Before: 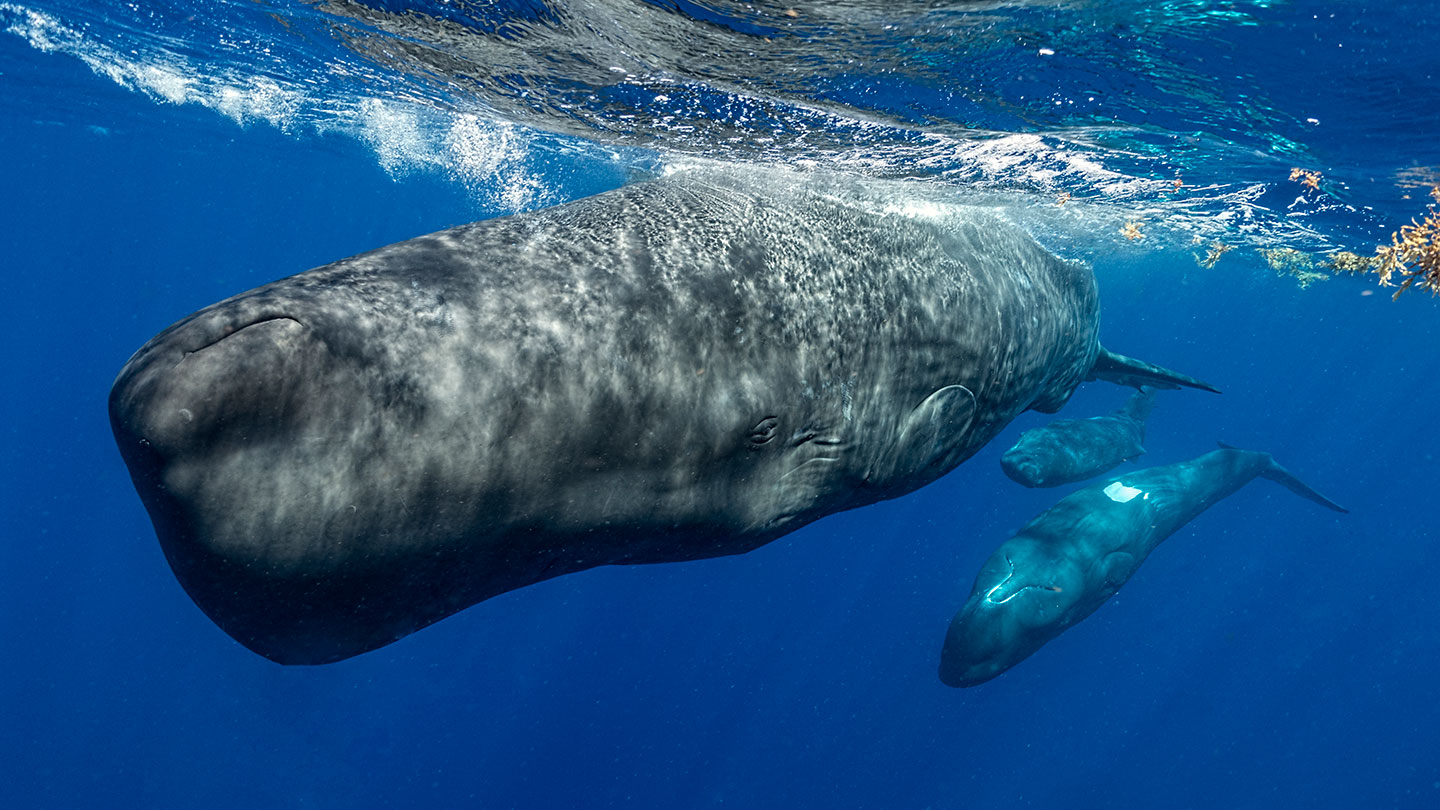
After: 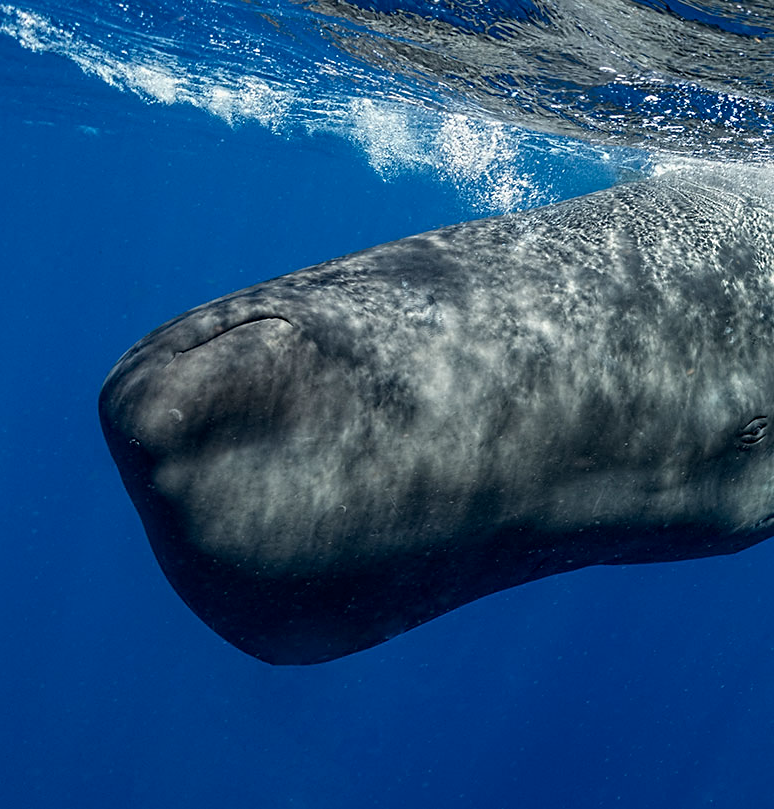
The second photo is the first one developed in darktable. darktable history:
sharpen: amount 0.212
exposure: black level correction 0.002, exposure -0.099 EV, compensate highlight preservation false
crop: left 0.739%, right 45.508%, bottom 0.083%
